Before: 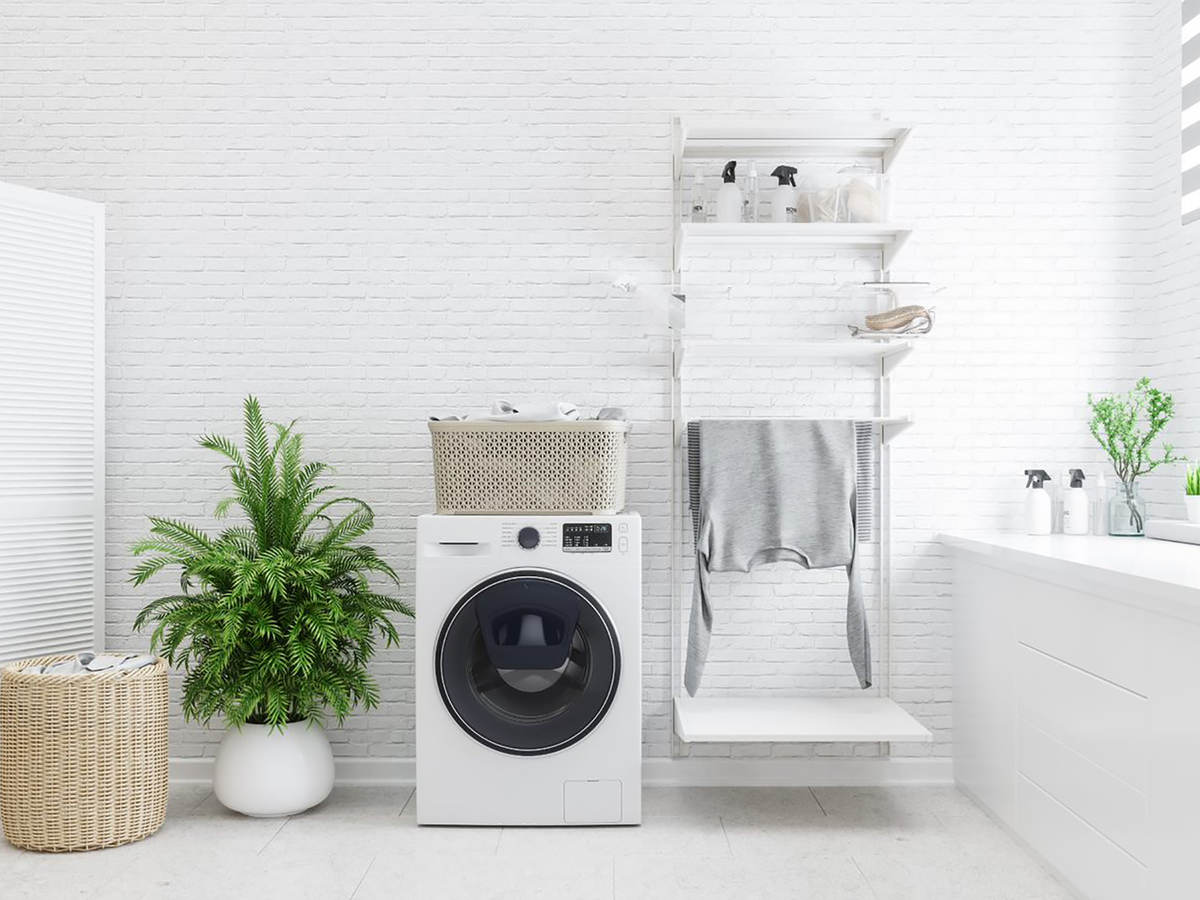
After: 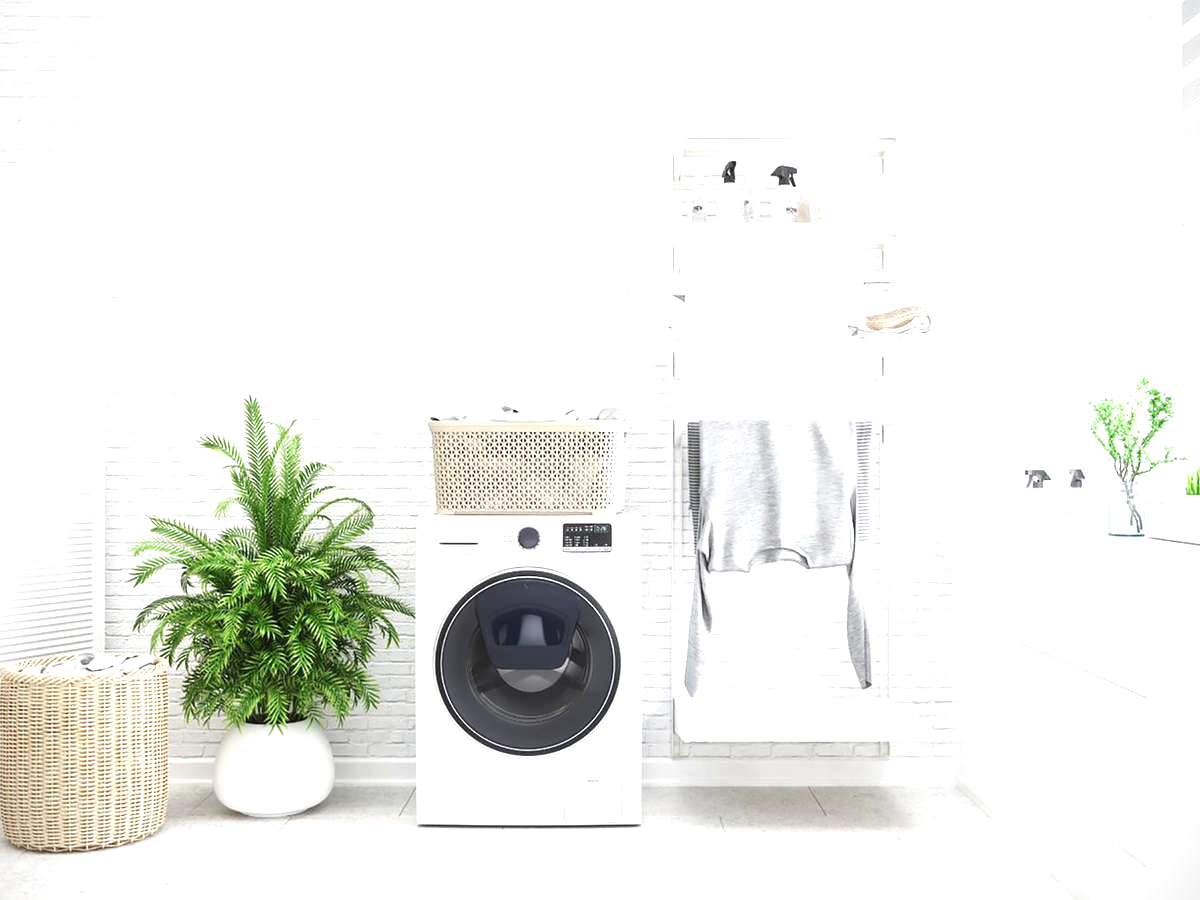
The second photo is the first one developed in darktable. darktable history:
exposure: black level correction 0, exposure 0.953 EV, compensate exposure bias true, compensate highlight preservation false
vignetting: fall-off start 91.19%
